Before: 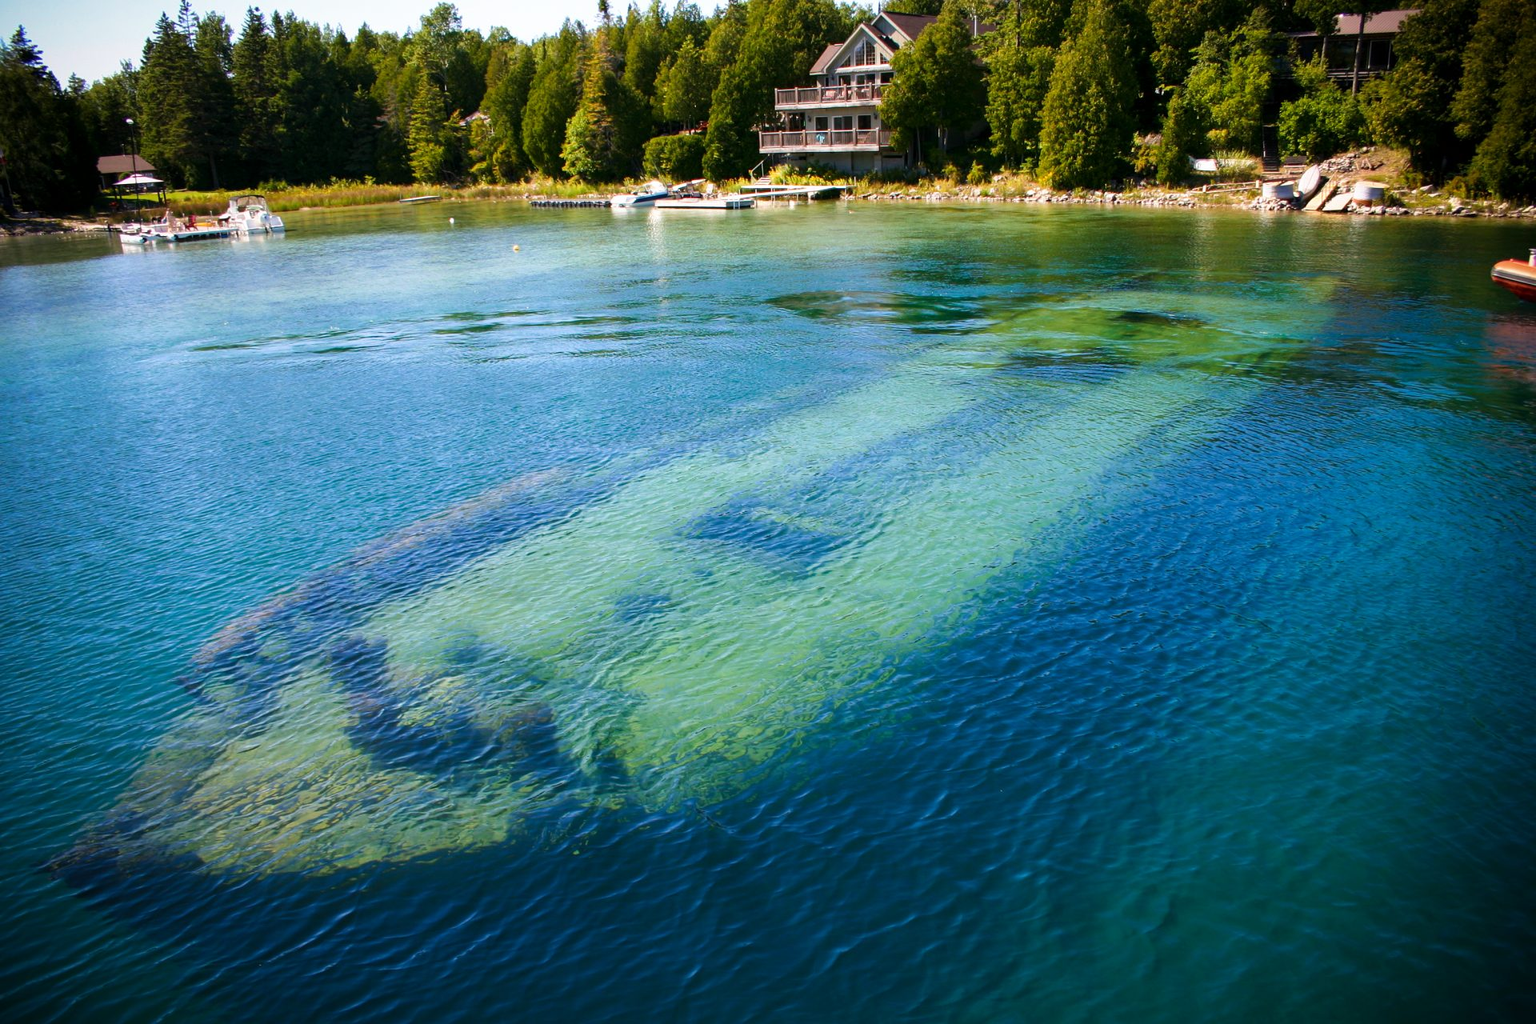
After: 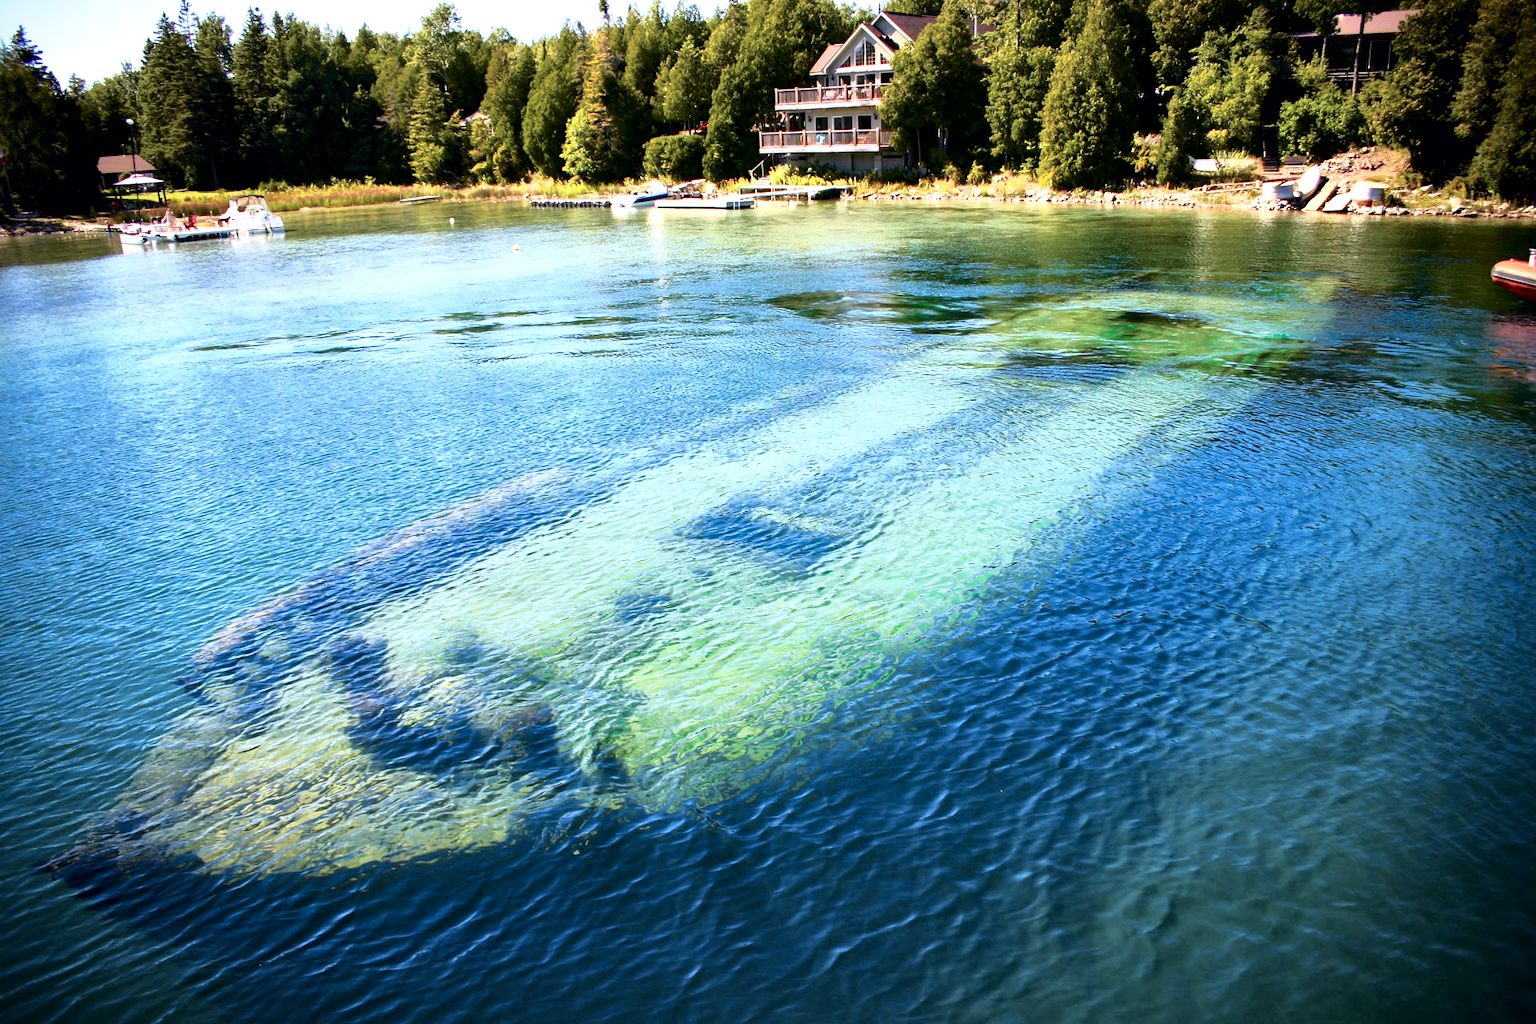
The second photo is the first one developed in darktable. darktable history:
tone curve: curves: ch0 [(0, 0) (0.105, 0.08) (0.195, 0.18) (0.283, 0.288) (0.384, 0.419) (0.485, 0.531) (0.638, 0.69) (0.795, 0.879) (1, 0.977)]; ch1 [(0, 0) (0.161, 0.092) (0.35, 0.33) (0.379, 0.401) (0.456, 0.469) (0.498, 0.503) (0.531, 0.537) (0.596, 0.621) (0.635, 0.655) (1, 1)]; ch2 [(0, 0) (0.371, 0.362) (0.437, 0.437) (0.483, 0.484) (0.53, 0.515) (0.56, 0.58) (0.622, 0.606) (1, 1)], color space Lab, independent channels, preserve colors none
local contrast: mode bilateral grid, contrast 25, coarseness 61, detail 151%, midtone range 0.2
exposure: black level correction 0.001, exposure 0.5 EV, compensate highlight preservation false
